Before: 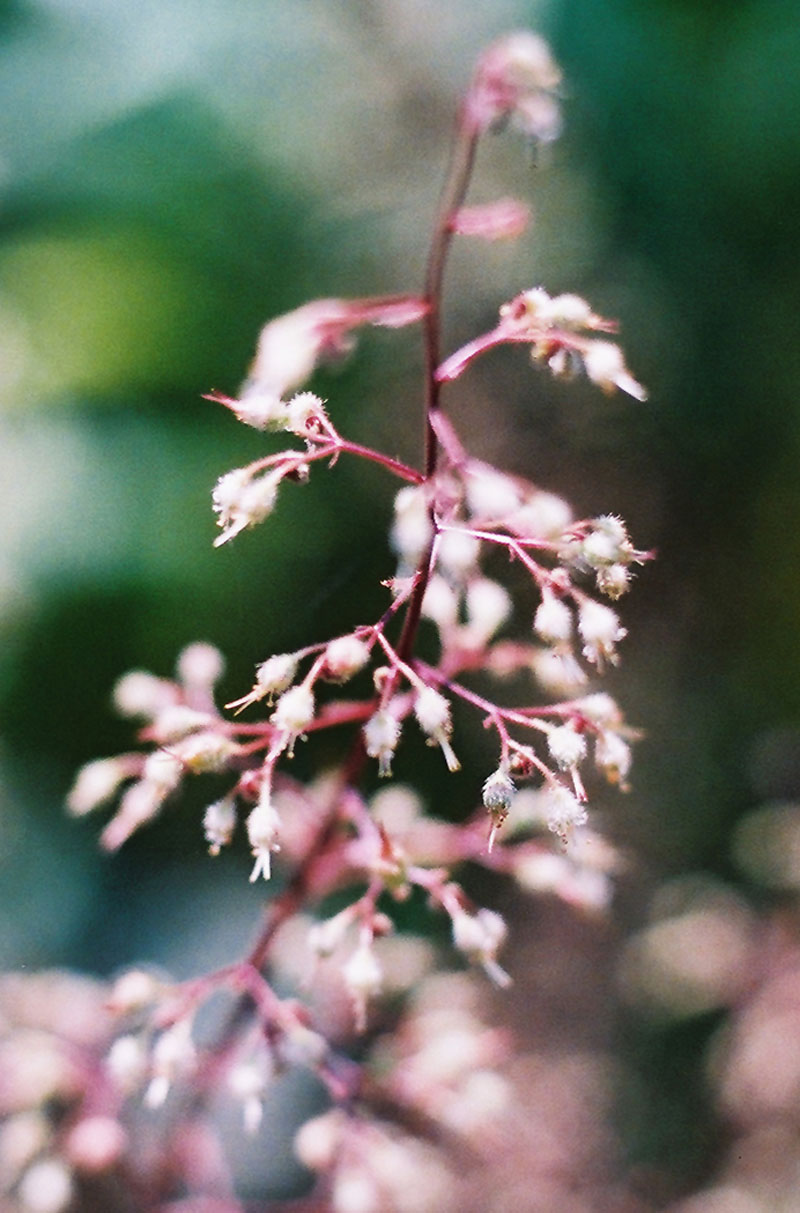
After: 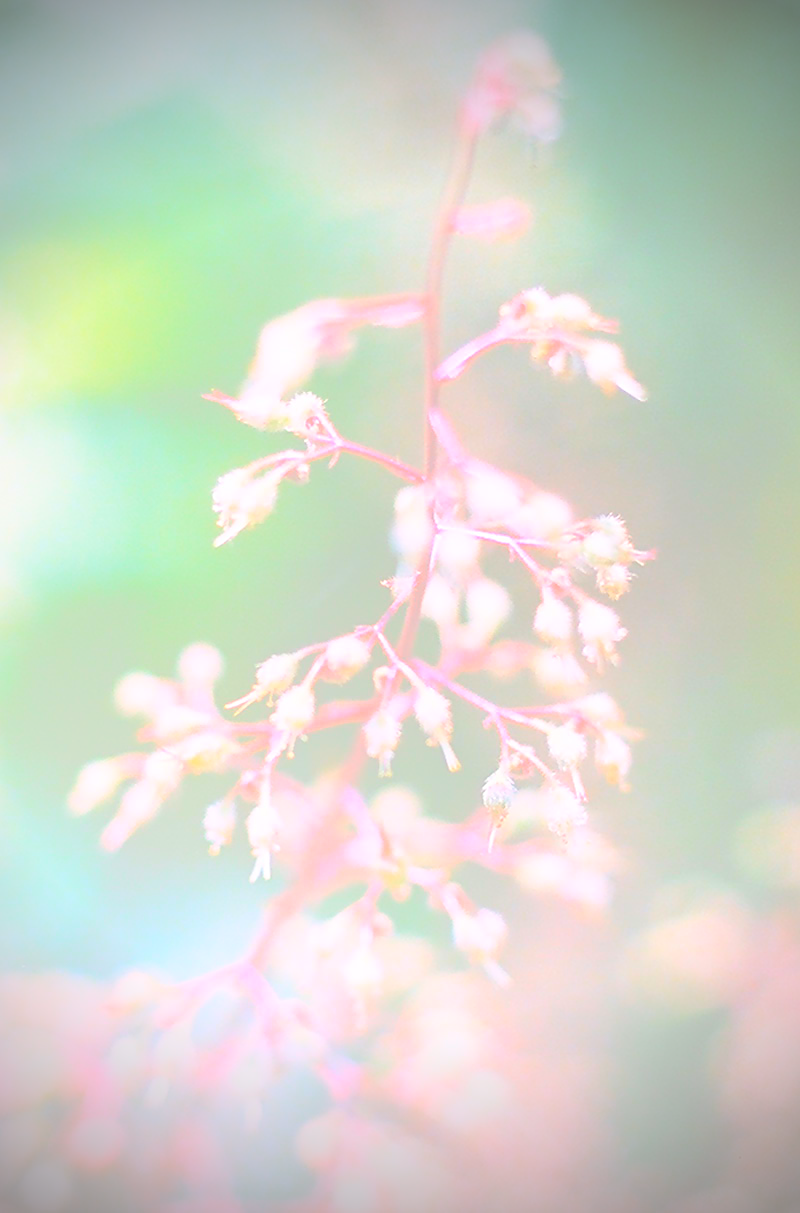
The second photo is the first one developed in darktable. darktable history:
sharpen: on, module defaults
vignetting: fall-off start 75%, brightness -0.692, width/height ratio 1.084
bloom: size 85%, threshold 5%, strength 85%
